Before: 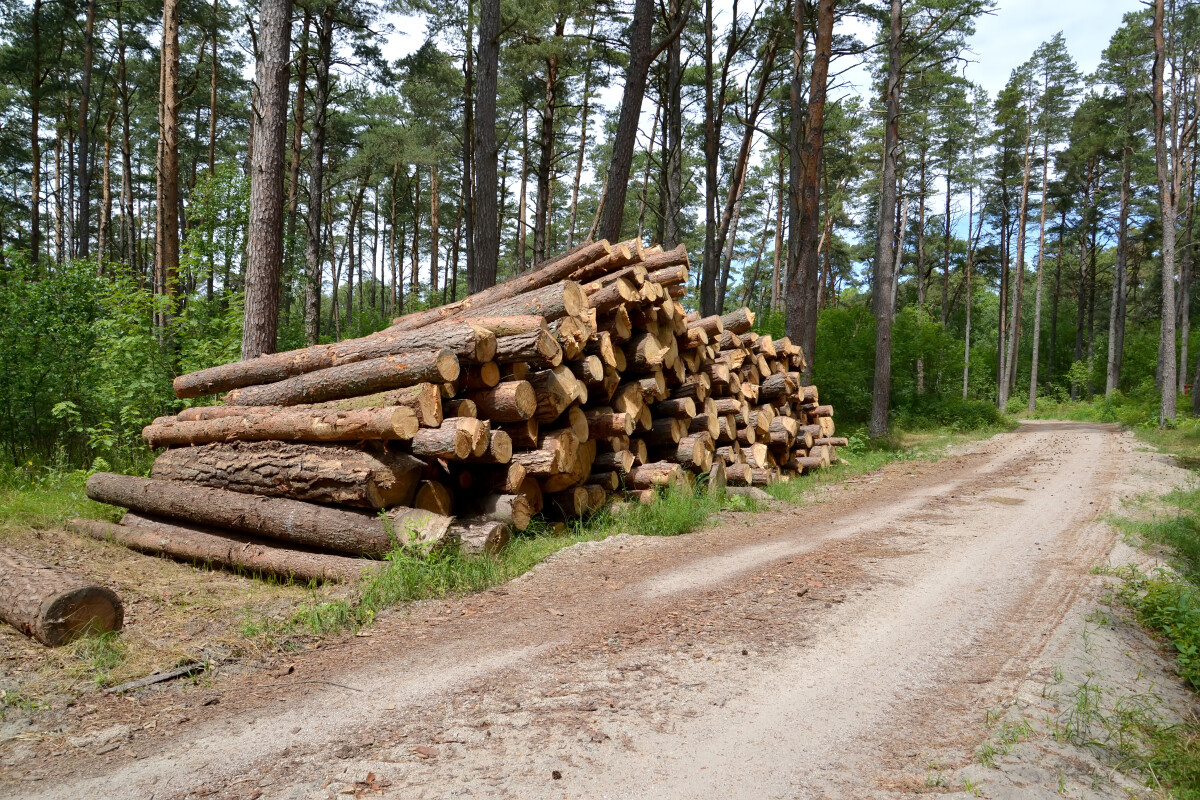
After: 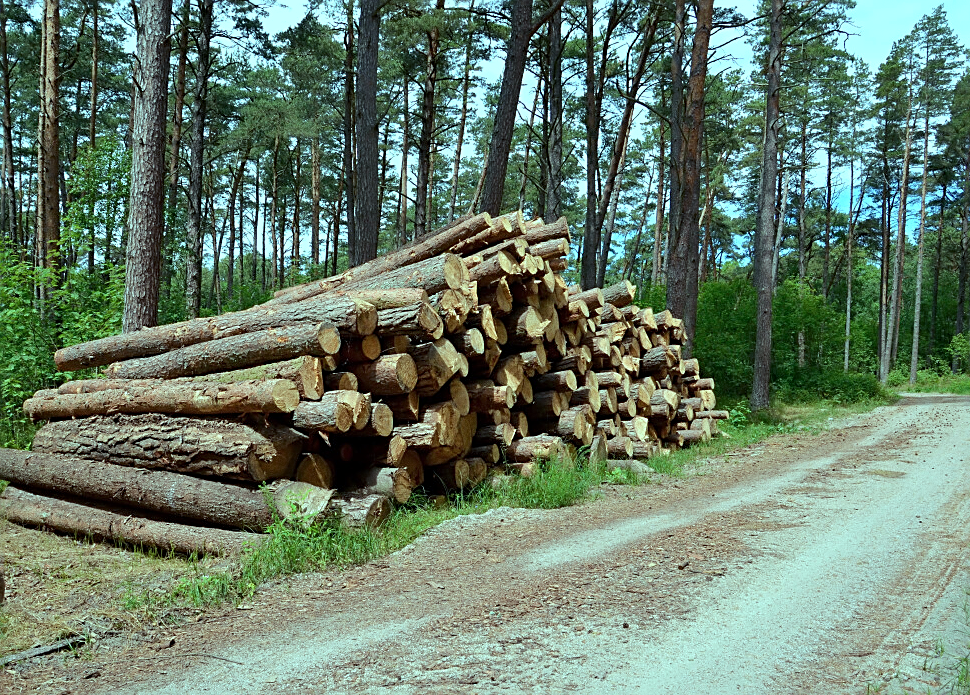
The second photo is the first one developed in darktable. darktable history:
crop: left 9.929%, top 3.475%, right 9.188%, bottom 9.529%
sharpen: amount 0.575
color balance rgb: shadows lift › chroma 7.23%, shadows lift › hue 246.48°, highlights gain › chroma 5.38%, highlights gain › hue 196.93°, white fulcrum 1 EV
grain: coarseness 0.09 ISO
